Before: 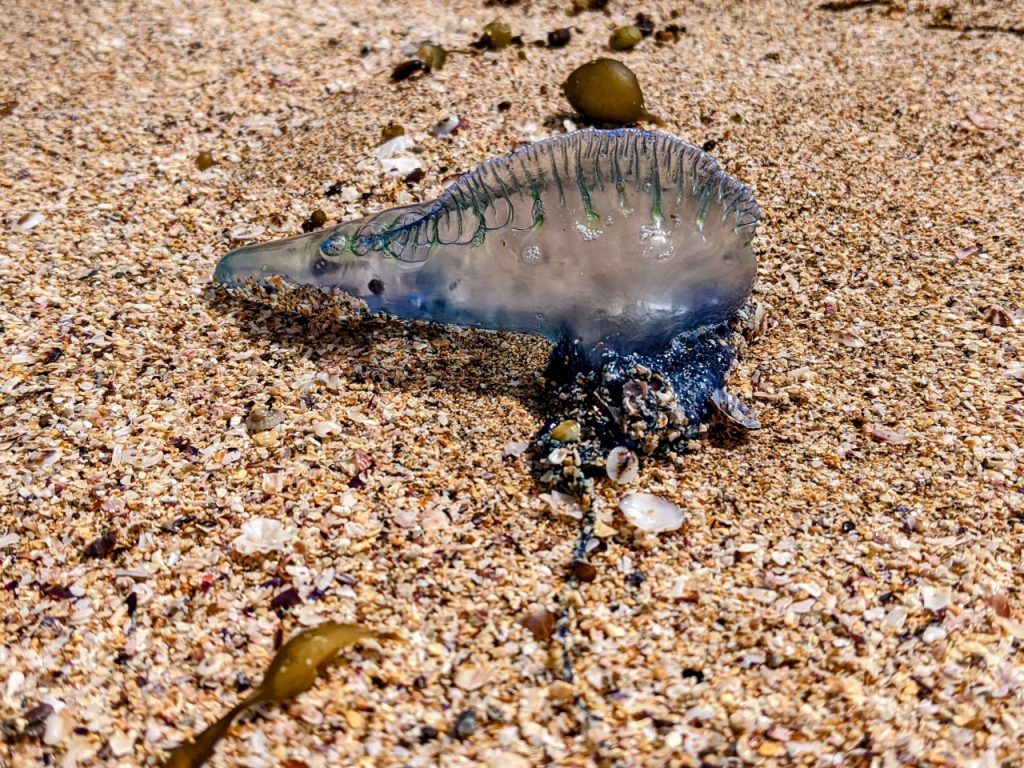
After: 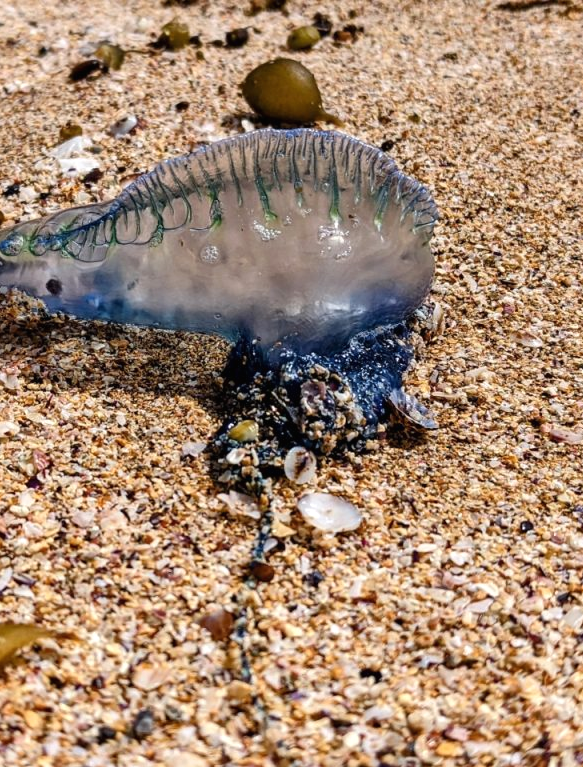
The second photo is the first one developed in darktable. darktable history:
crop: left 31.479%, top 0.021%, right 11.546%
exposure: black level correction -0.001, exposure 0.08 EV, compensate exposure bias true, compensate highlight preservation false
